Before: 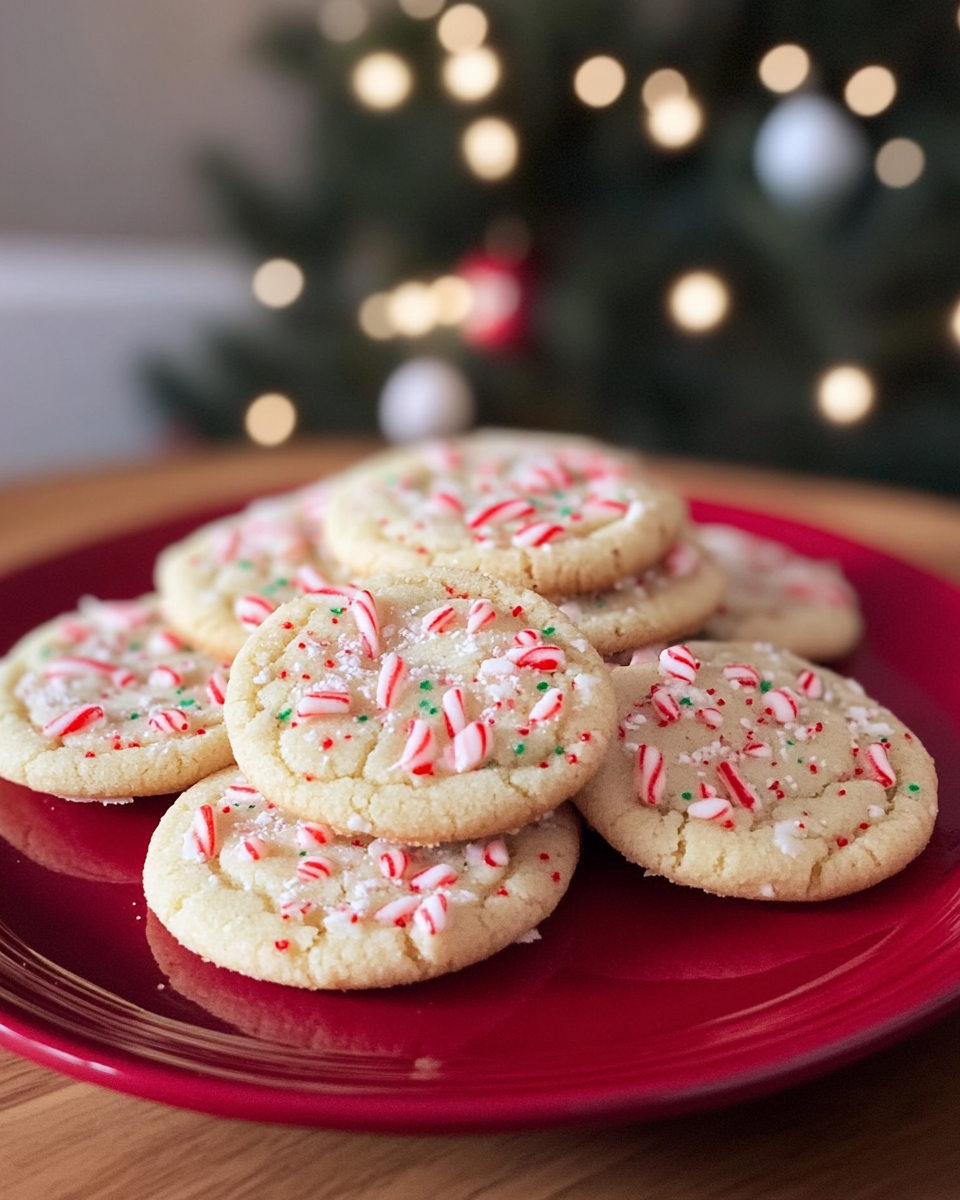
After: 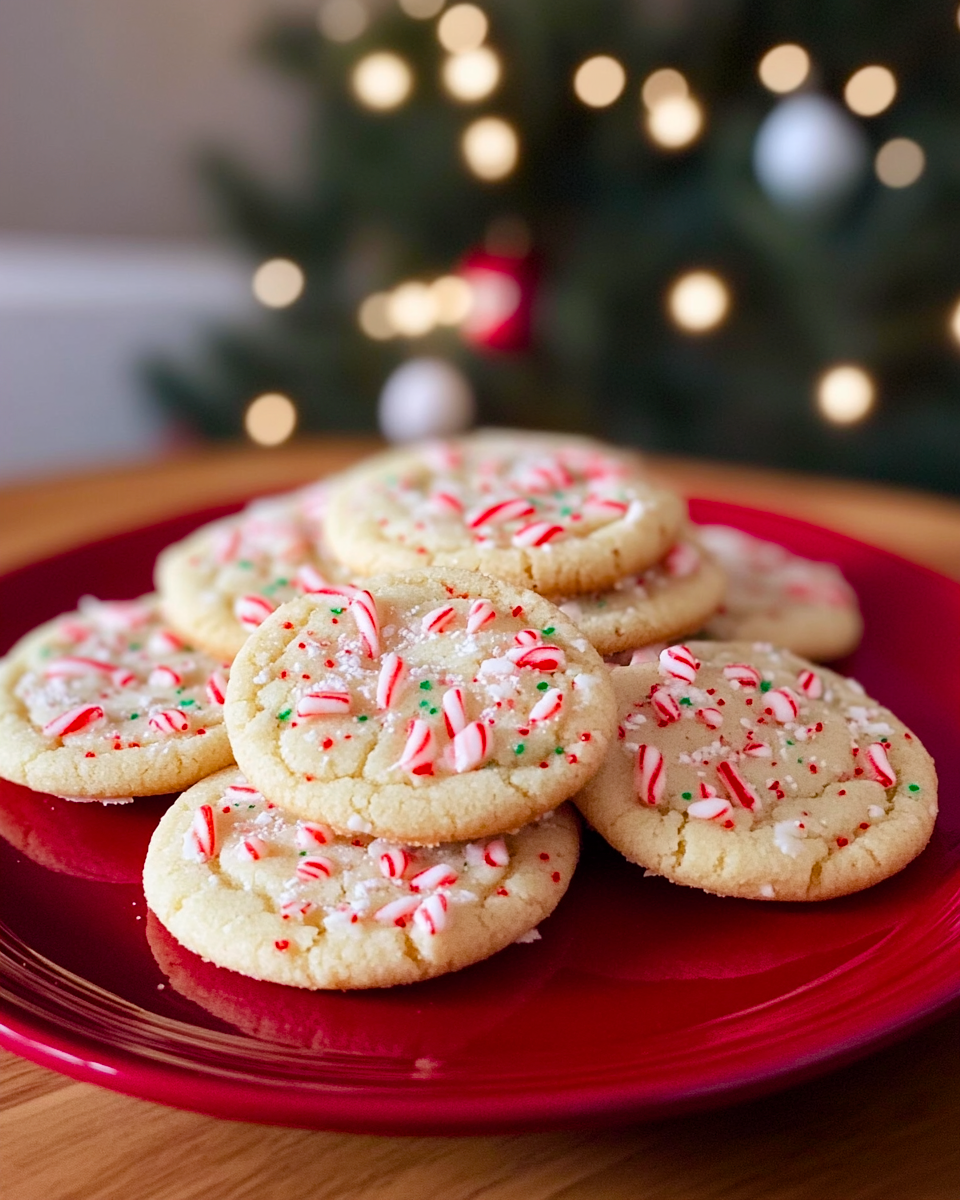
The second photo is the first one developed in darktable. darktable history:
color balance rgb: linear chroma grading › global chroma 9.842%, perceptual saturation grading › global saturation 20%, perceptual saturation grading › highlights -25.068%, perceptual saturation grading › shadows 25.934%, global vibrance 9.395%
